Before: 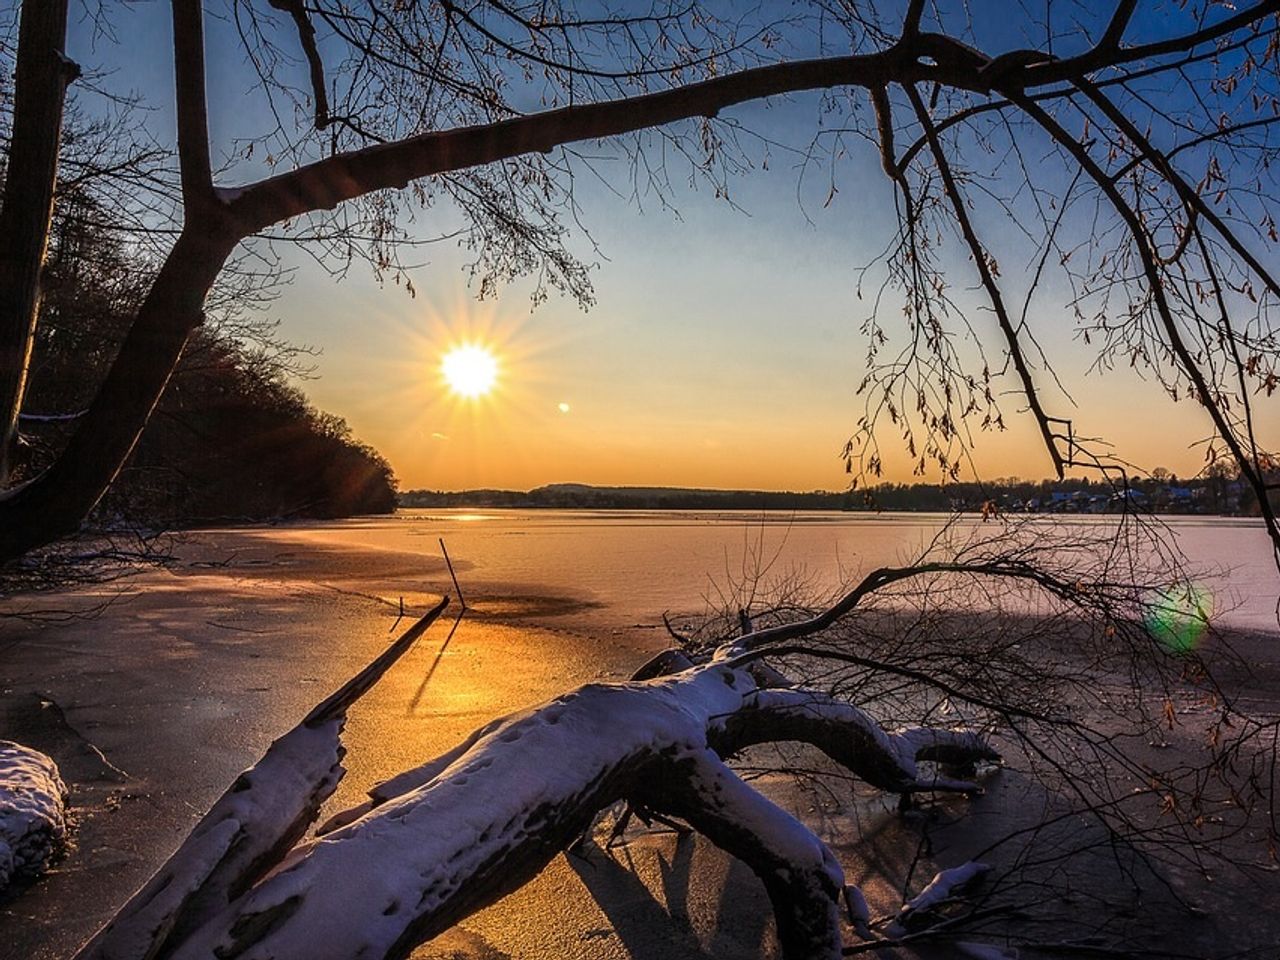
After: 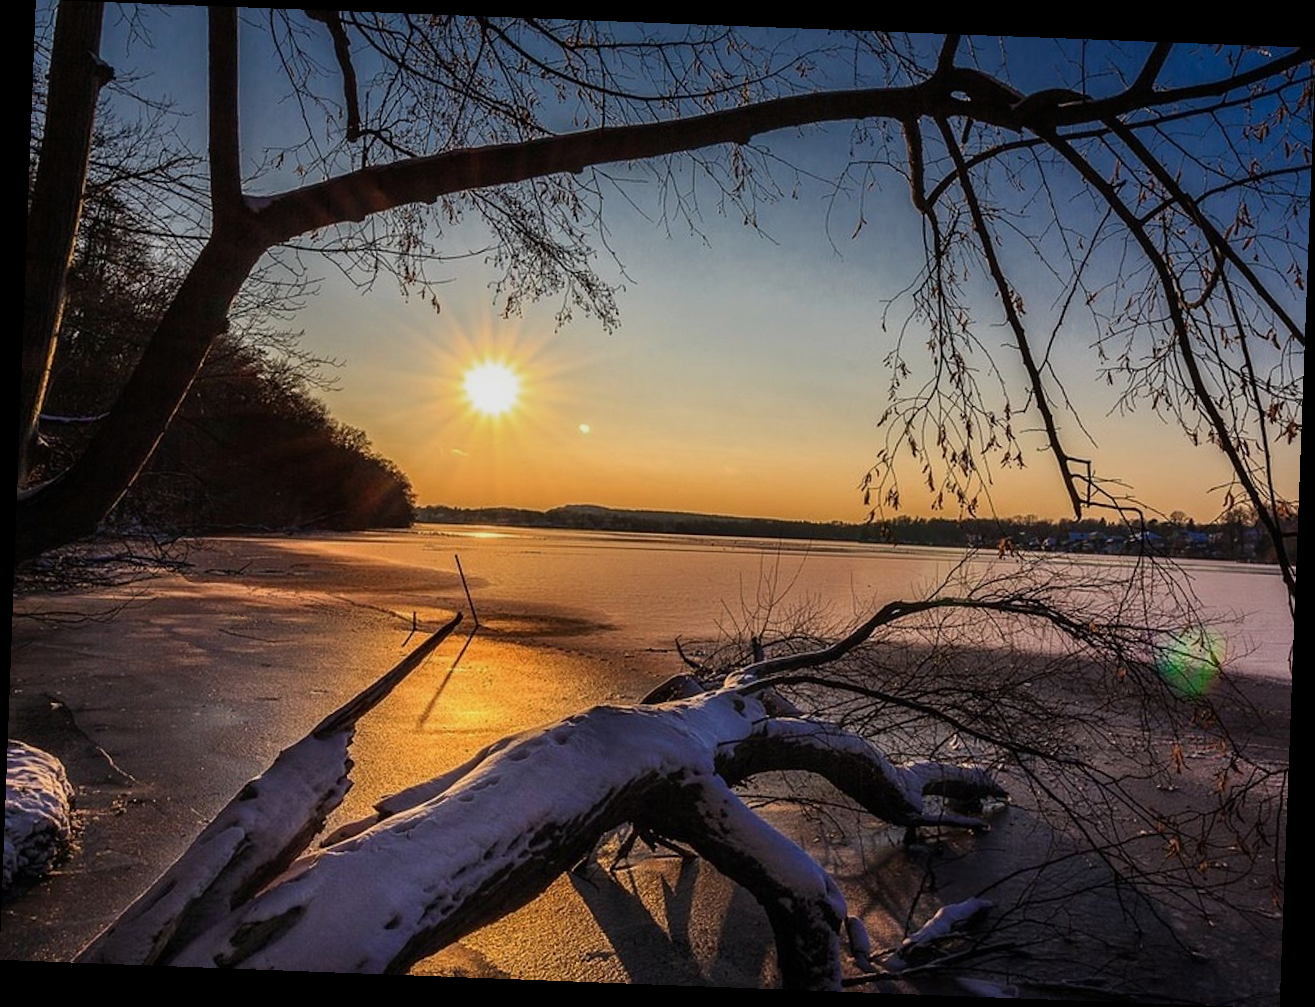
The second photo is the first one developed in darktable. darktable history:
rotate and perspective: rotation 2.17°, automatic cropping off
graduated density: on, module defaults
